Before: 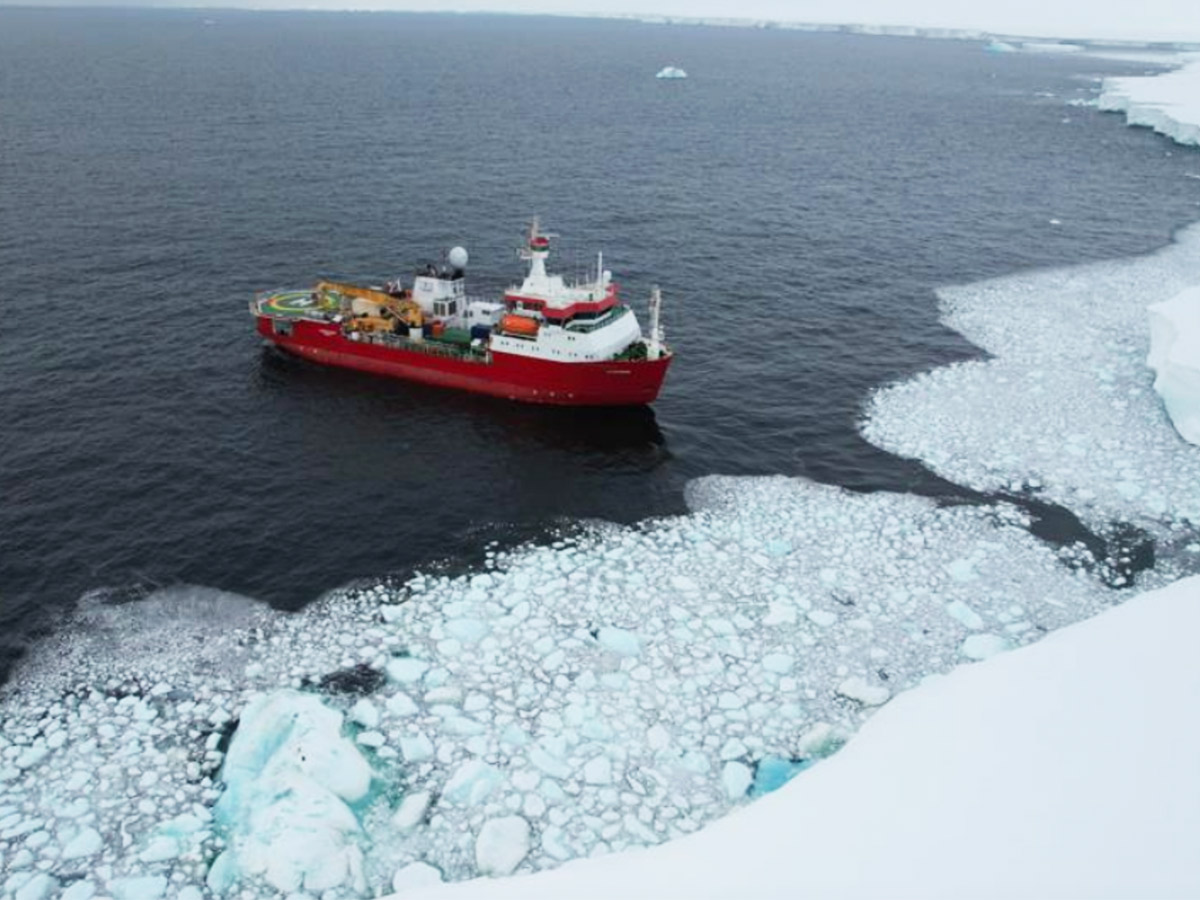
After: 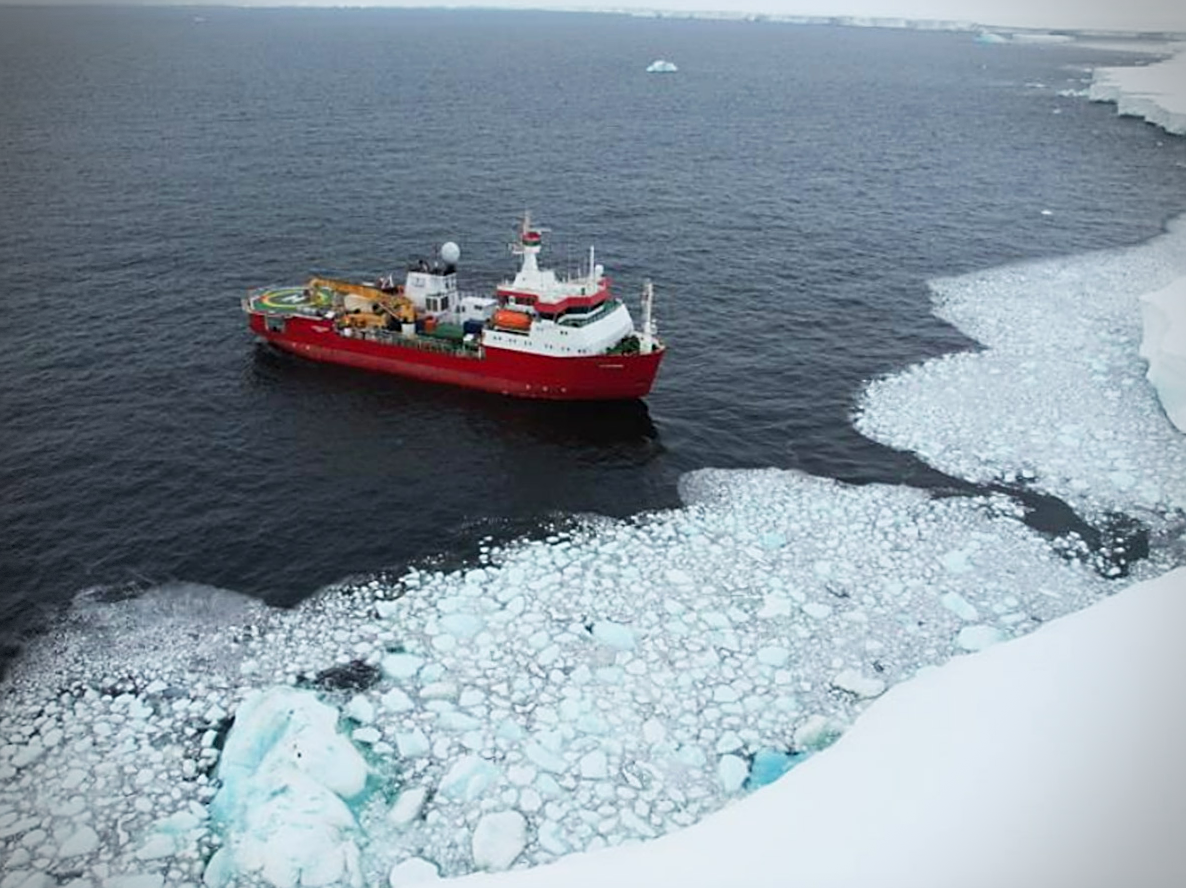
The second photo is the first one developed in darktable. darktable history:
rotate and perspective: rotation -0.45°, automatic cropping original format, crop left 0.008, crop right 0.992, crop top 0.012, crop bottom 0.988
sharpen: on, module defaults
vignetting: dithering 8-bit output, unbound false
